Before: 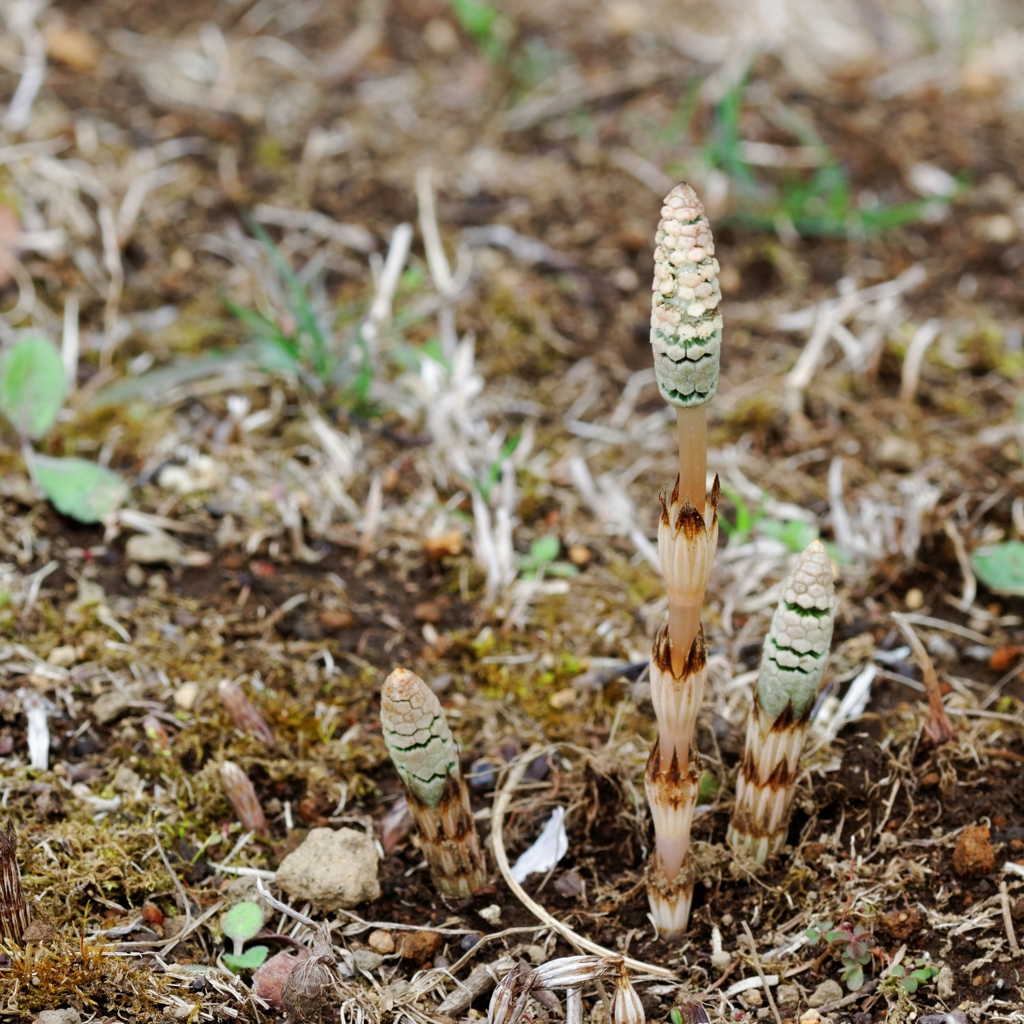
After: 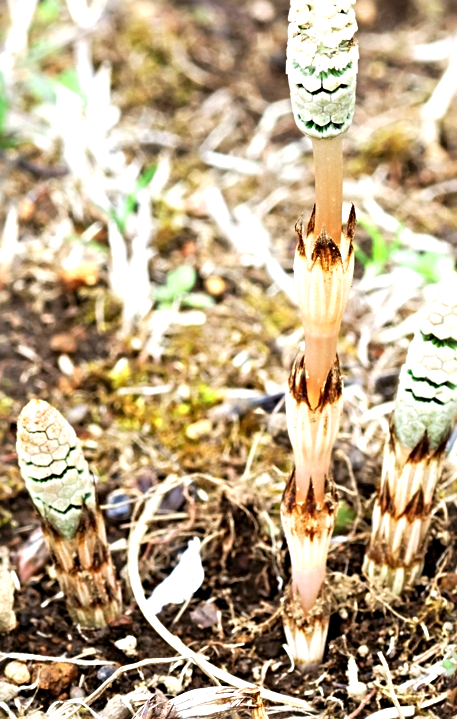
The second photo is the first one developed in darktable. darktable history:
exposure: black level correction 0, exposure 1.199 EV, compensate highlight preservation false
crop: left 35.596%, top 26.349%, right 19.689%, bottom 3.401%
sharpen: radius 3.996
